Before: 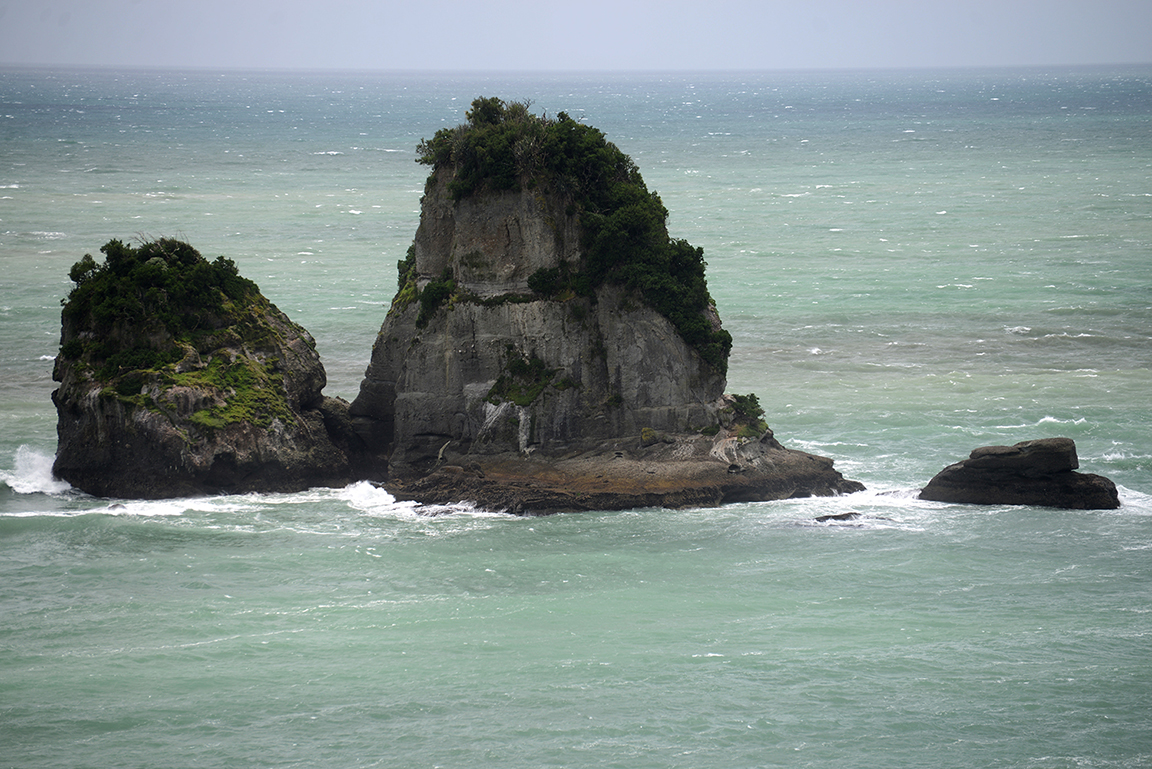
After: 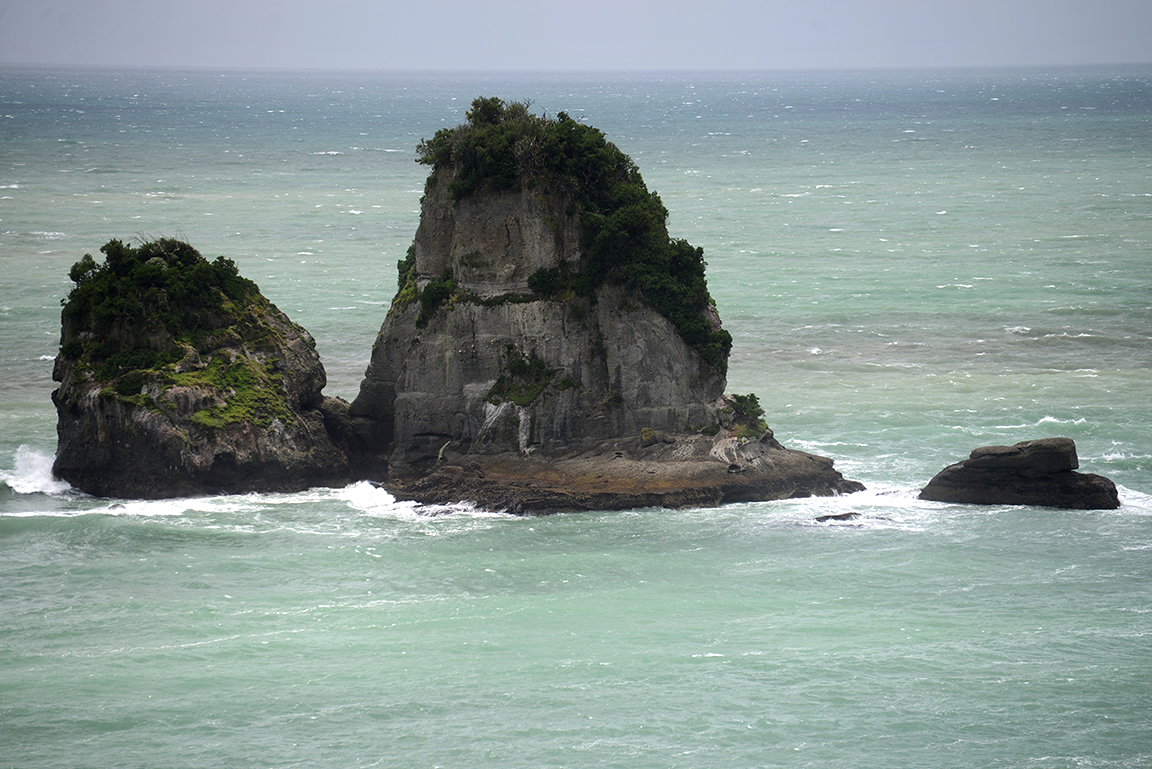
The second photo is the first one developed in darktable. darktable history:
graduated density: on, module defaults
exposure: exposure 0.4 EV, compensate highlight preservation false
